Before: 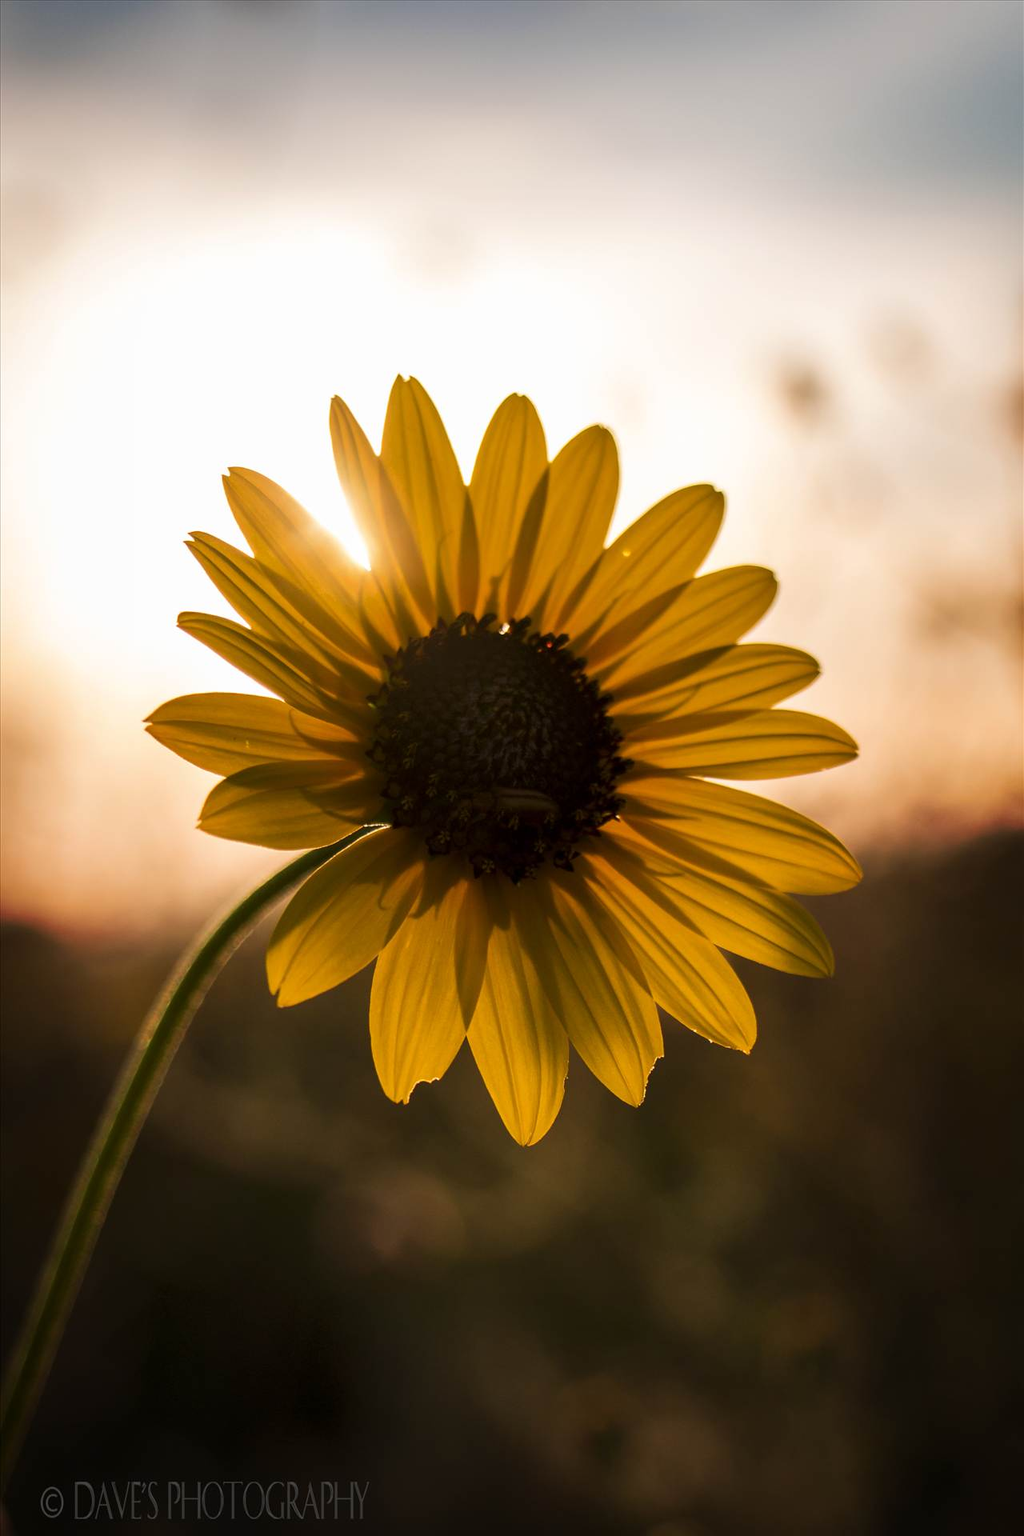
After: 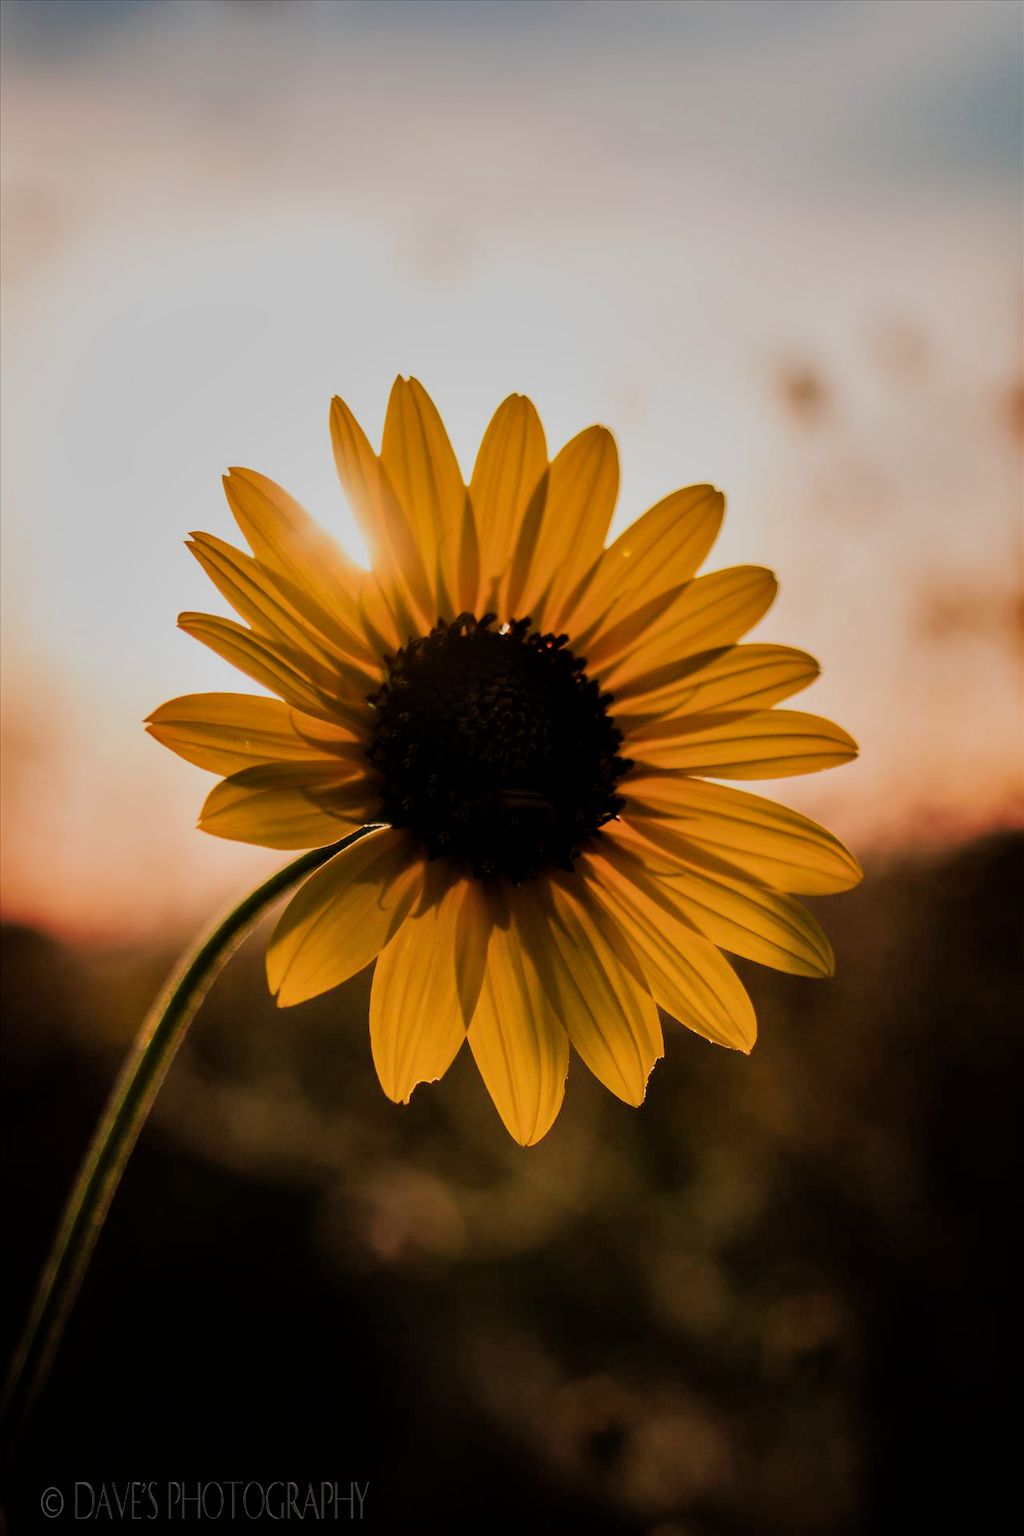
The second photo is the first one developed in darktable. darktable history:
shadows and highlights: shadows 25, highlights -48, soften with gaussian
filmic rgb: black relative exposure -6.68 EV, white relative exposure 4.56 EV, hardness 3.25
